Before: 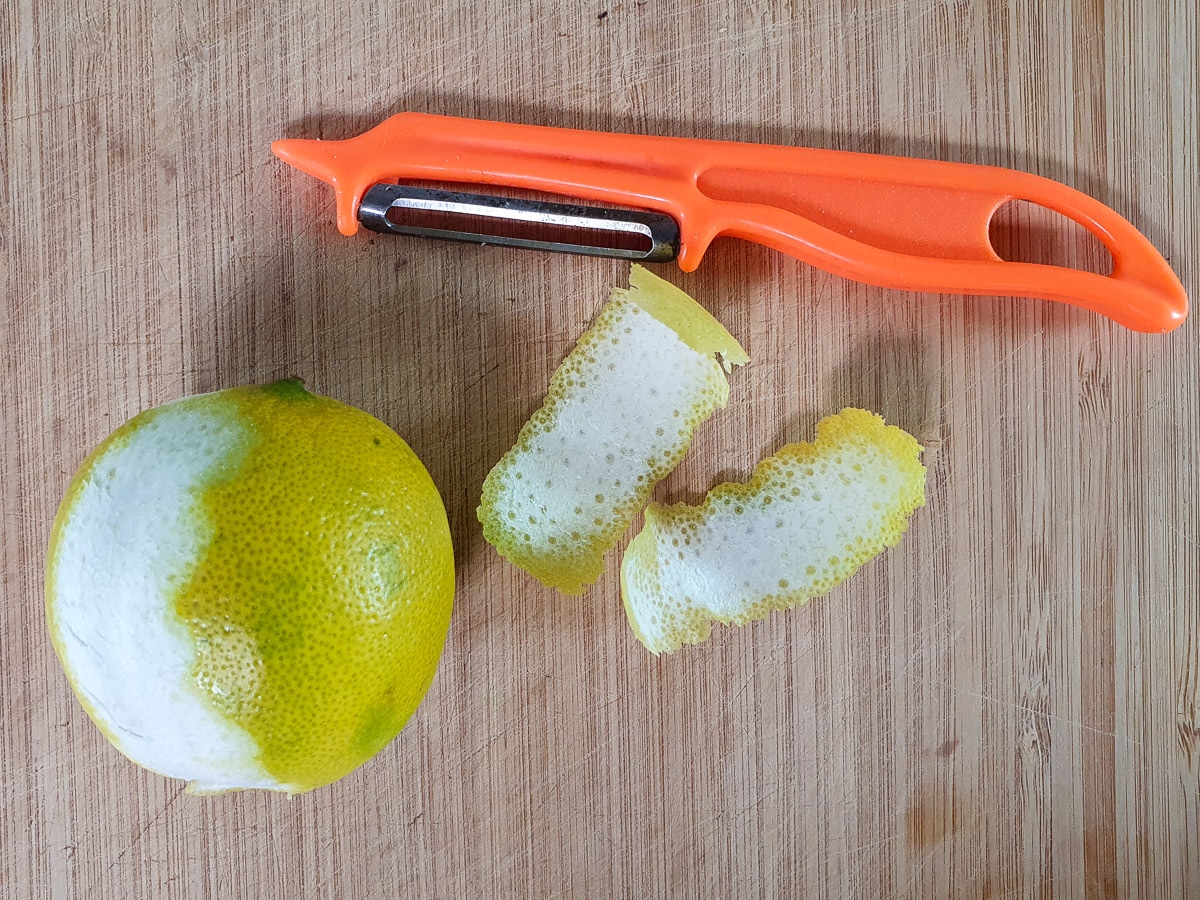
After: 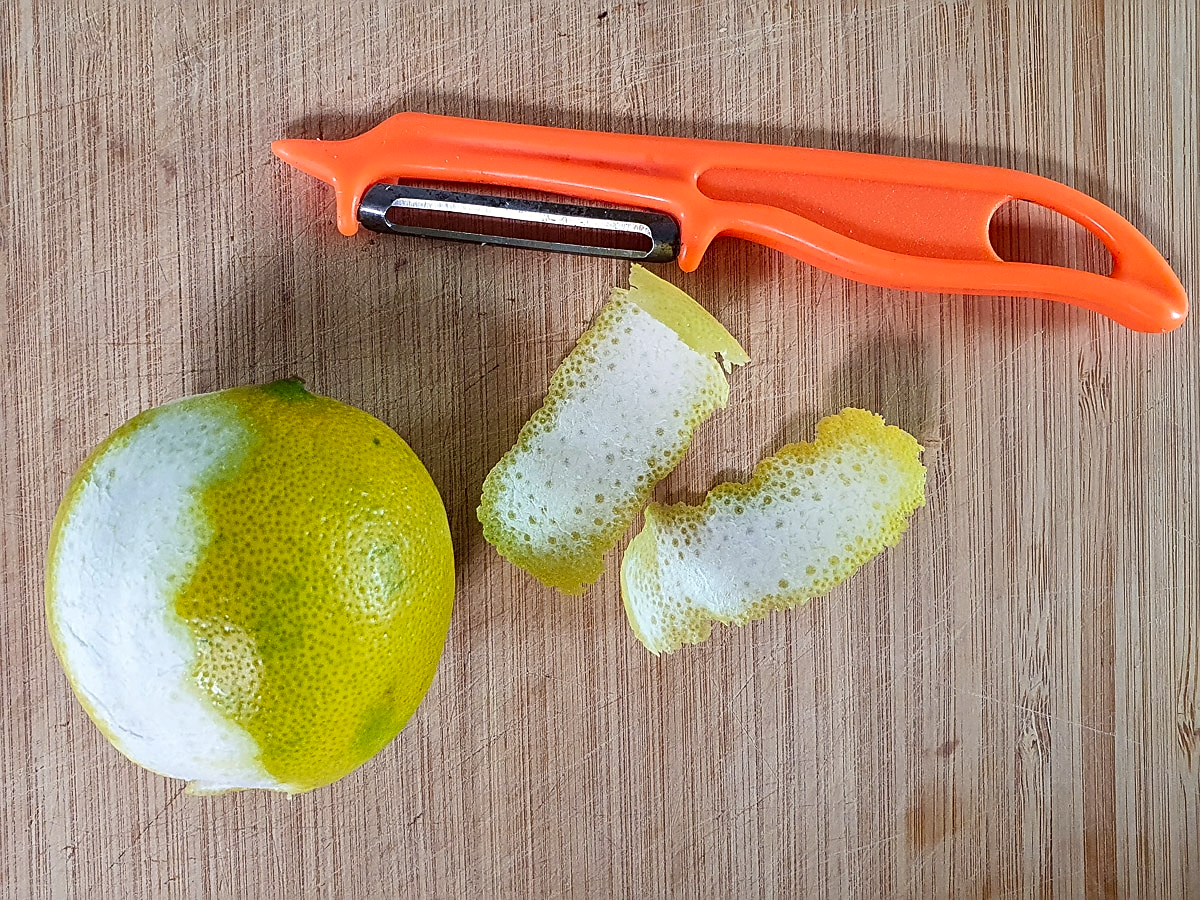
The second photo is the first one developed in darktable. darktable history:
color correction: highlights a* 0.96, highlights b* 2.88, saturation 1.07
sharpen: on, module defaults
local contrast: mode bilateral grid, contrast 20, coarseness 50, detail 121%, midtone range 0.2
